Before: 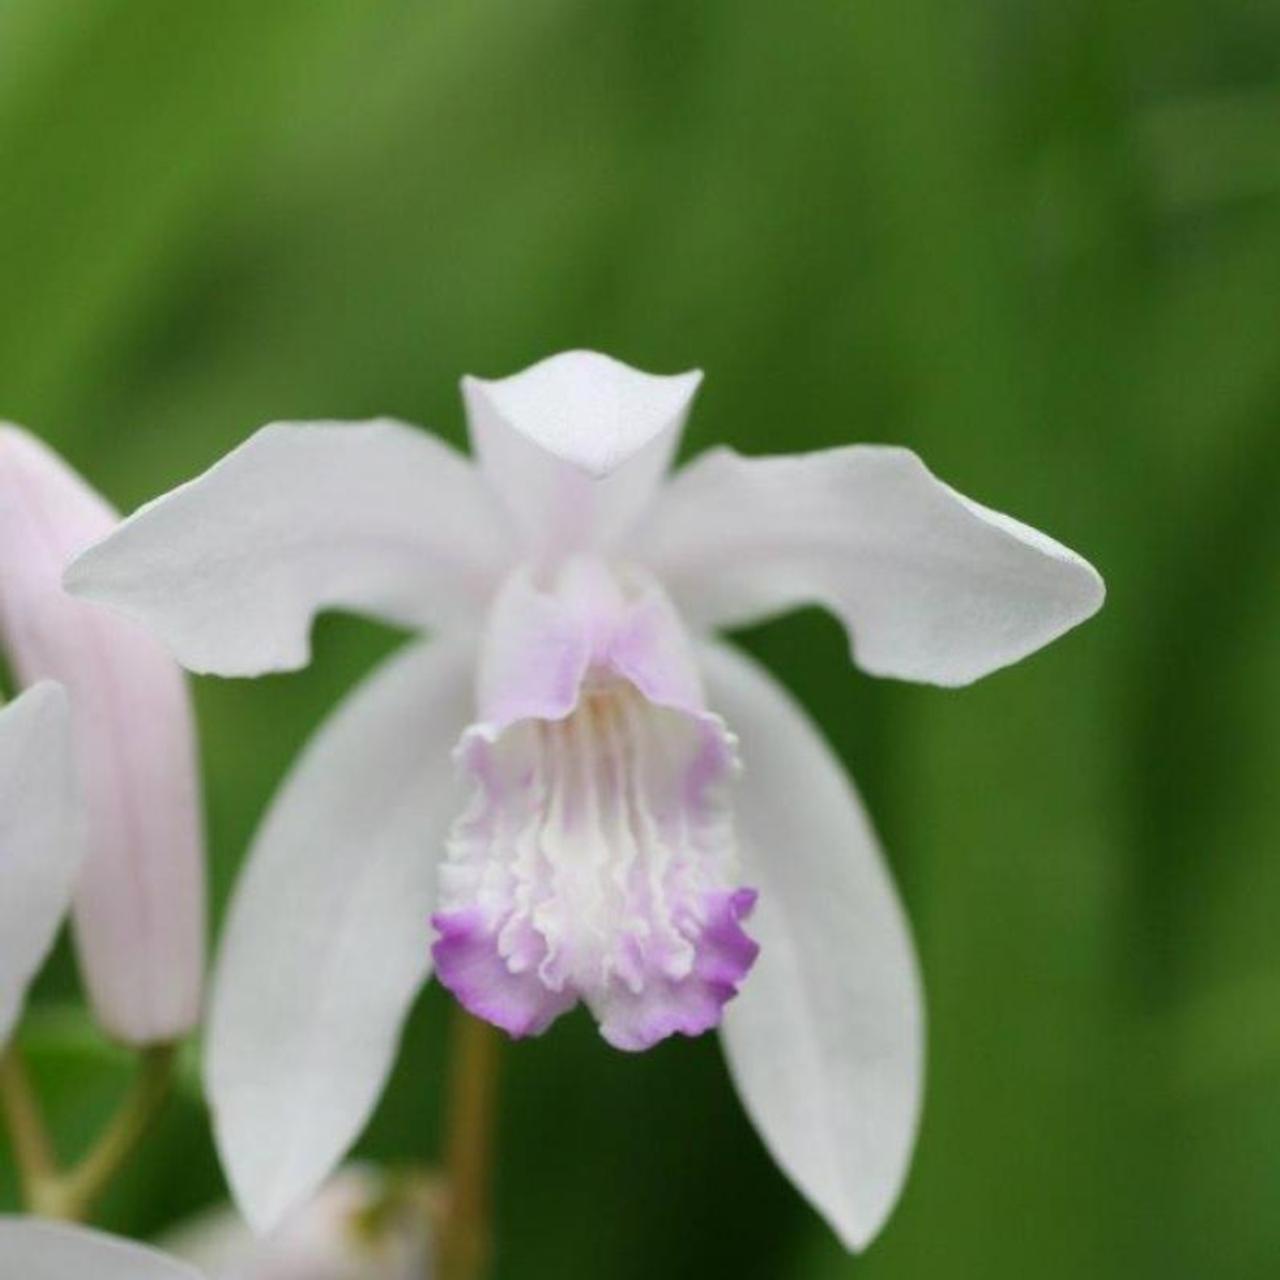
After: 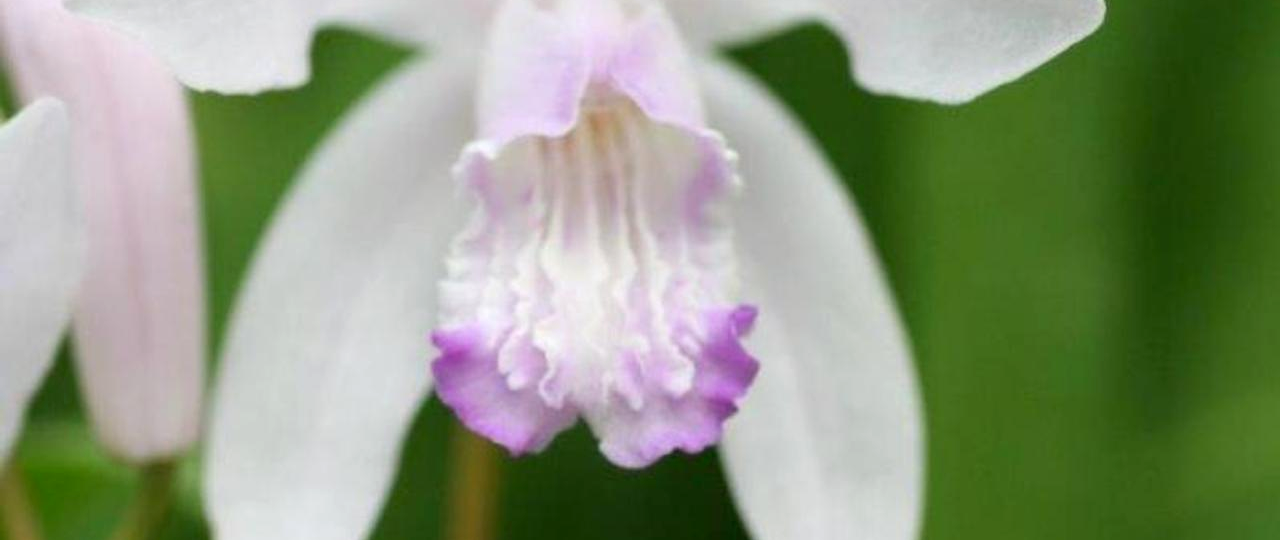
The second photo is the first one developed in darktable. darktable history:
crop: top 45.551%, bottom 12.262%
exposure: black level correction 0.001, exposure 0.3 EV, compensate highlight preservation false
